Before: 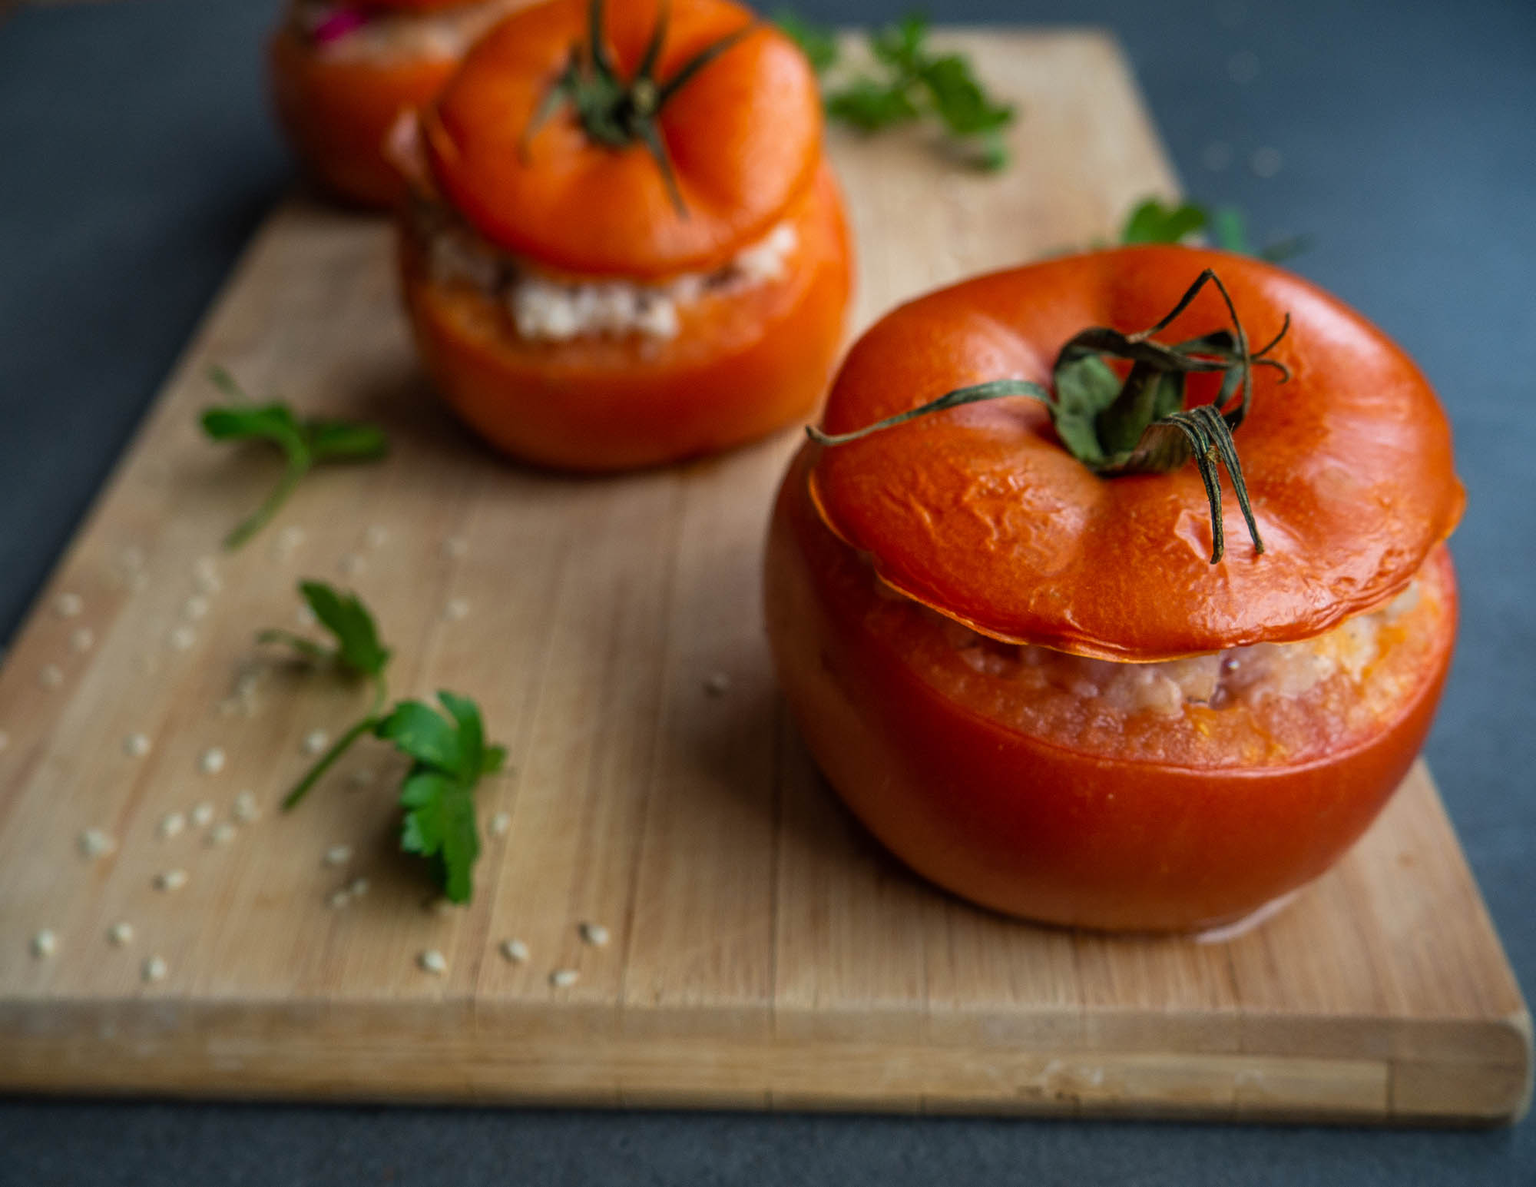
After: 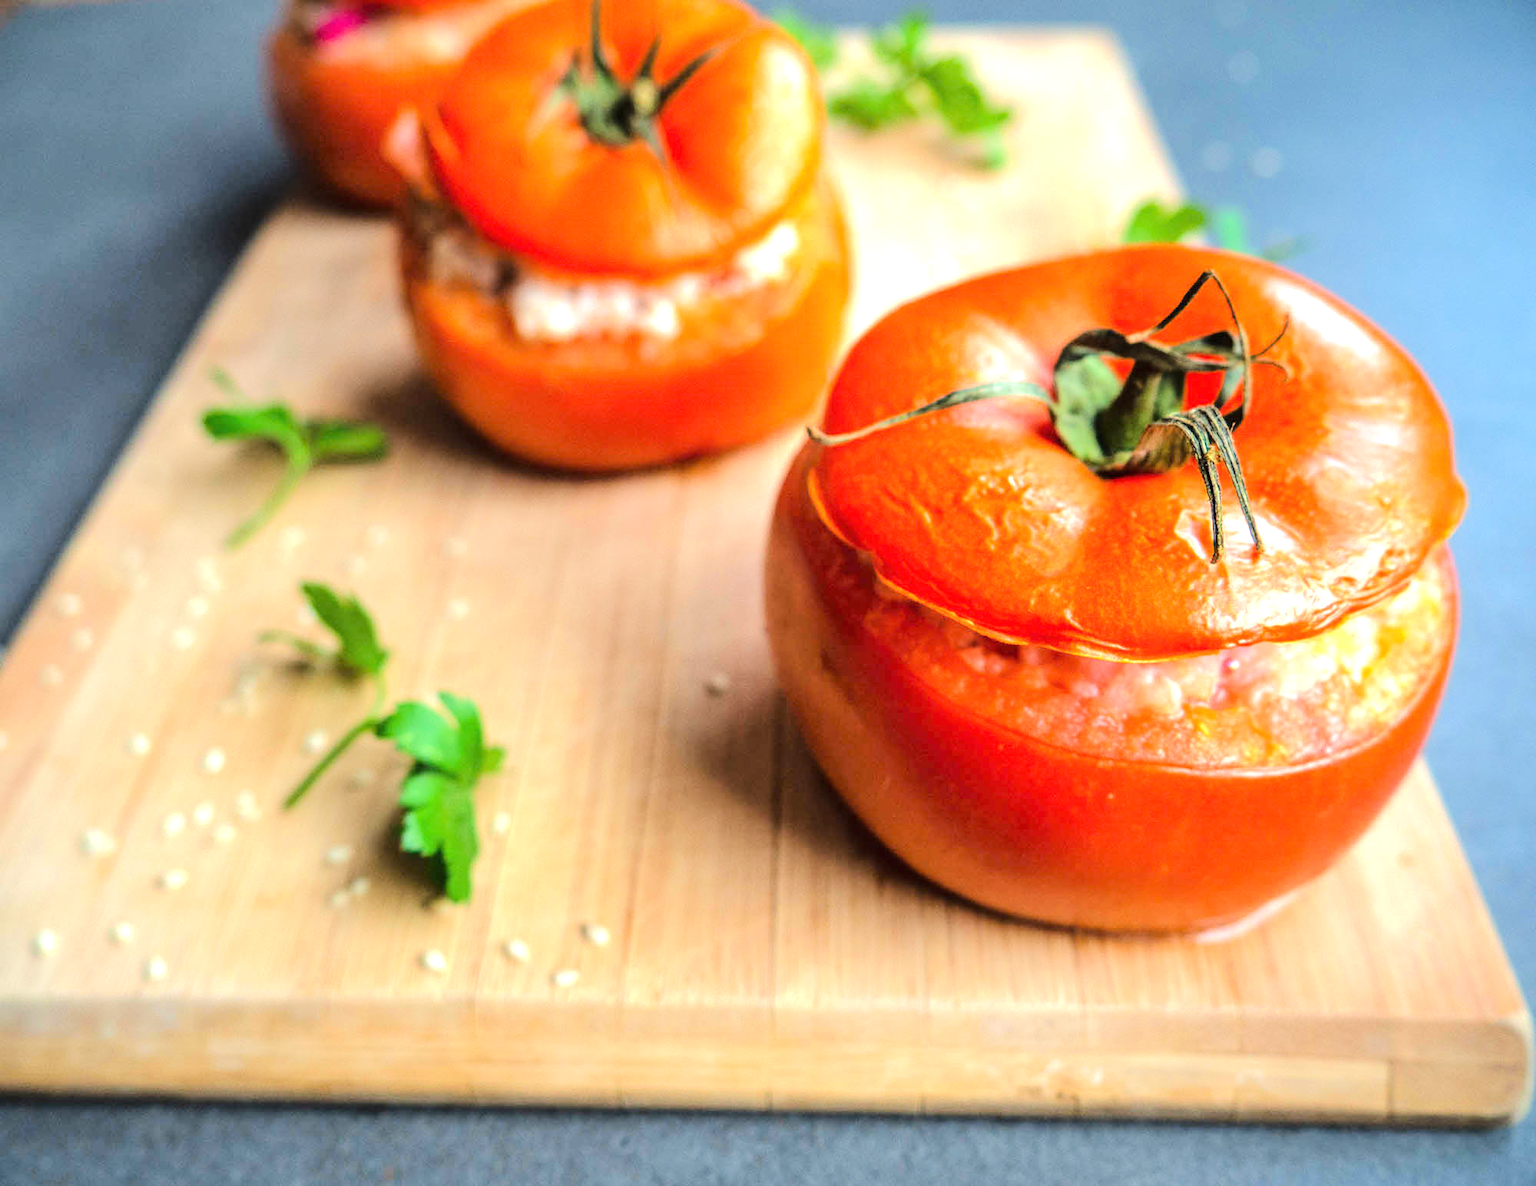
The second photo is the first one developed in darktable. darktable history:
exposure: black level correction 0, exposure 1.399 EV, compensate highlight preservation false
tone equalizer: -7 EV 0.148 EV, -6 EV 0.615 EV, -5 EV 1.18 EV, -4 EV 1.35 EV, -3 EV 1.12 EV, -2 EV 0.6 EV, -1 EV 0.157 EV, edges refinement/feathering 500, mask exposure compensation -1.57 EV, preserve details no
